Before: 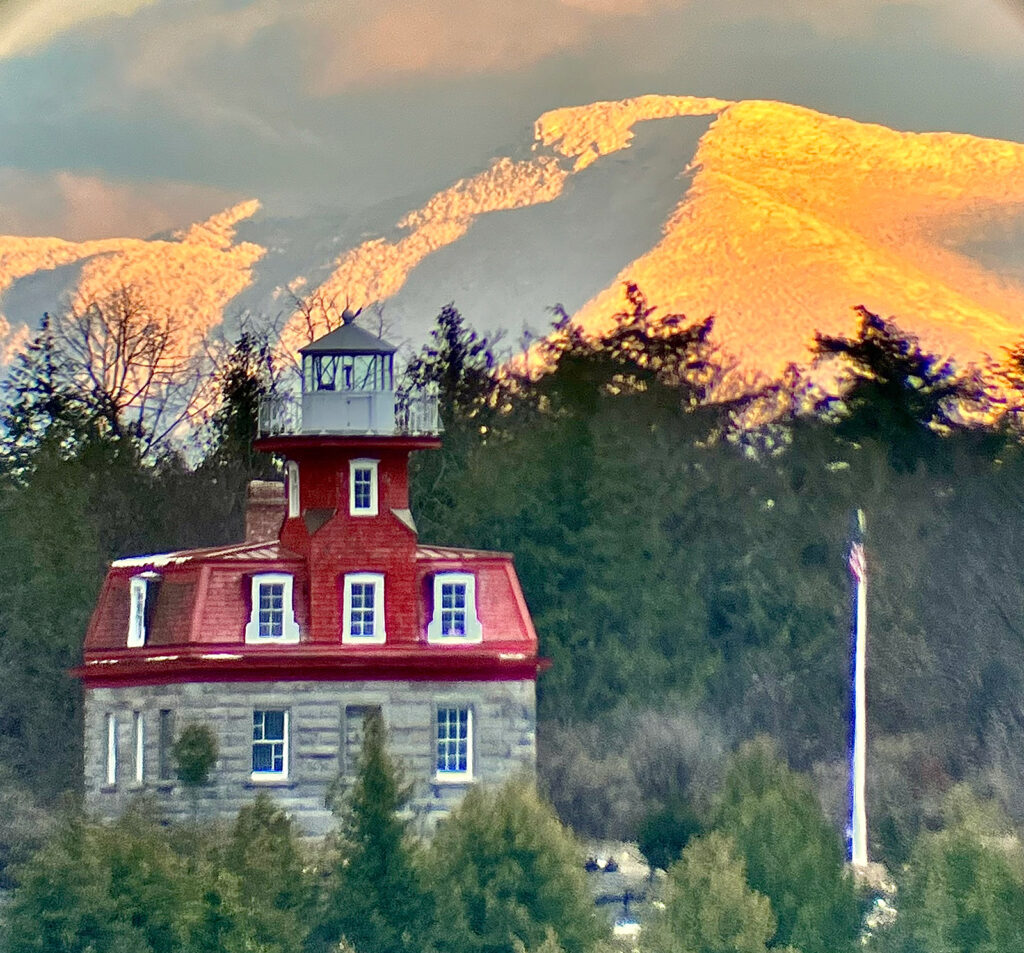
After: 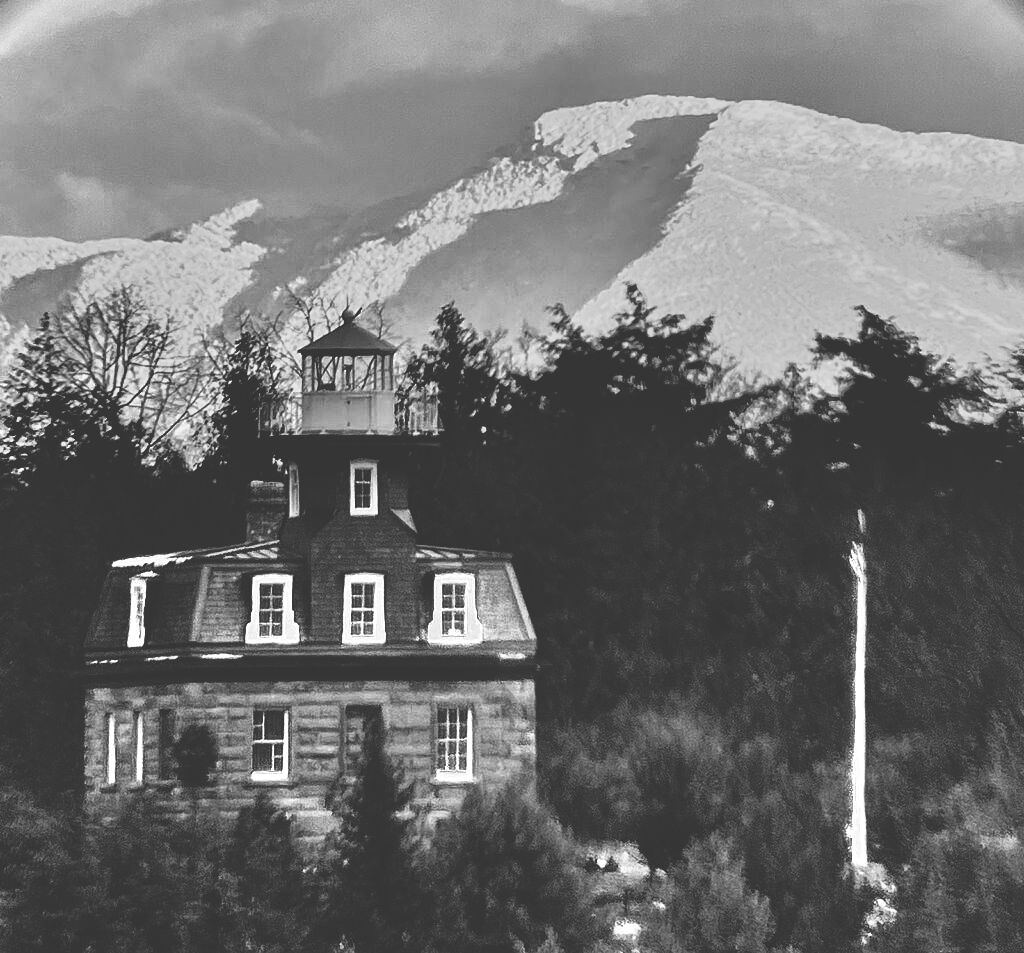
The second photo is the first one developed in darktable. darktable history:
base curve: curves: ch0 [(0, 0.036) (0.083, 0.04) (0.804, 1)], preserve colors none
contrast brightness saturation: contrast 0.043, saturation 0.154
exposure: black level correction -0.021, exposure -0.032 EV, compensate exposure bias true, compensate highlight preservation false
color zones: curves: ch0 [(0, 0.613) (0.01, 0.613) (0.245, 0.448) (0.498, 0.529) (0.642, 0.665) (0.879, 0.777) (0.99, 0.613)]; ch1 [(0, 0) (0.143, 0) (0.286, 0) (0.429, 0) (0.571, 0) (0.714, 0) (0.857, 0)]
